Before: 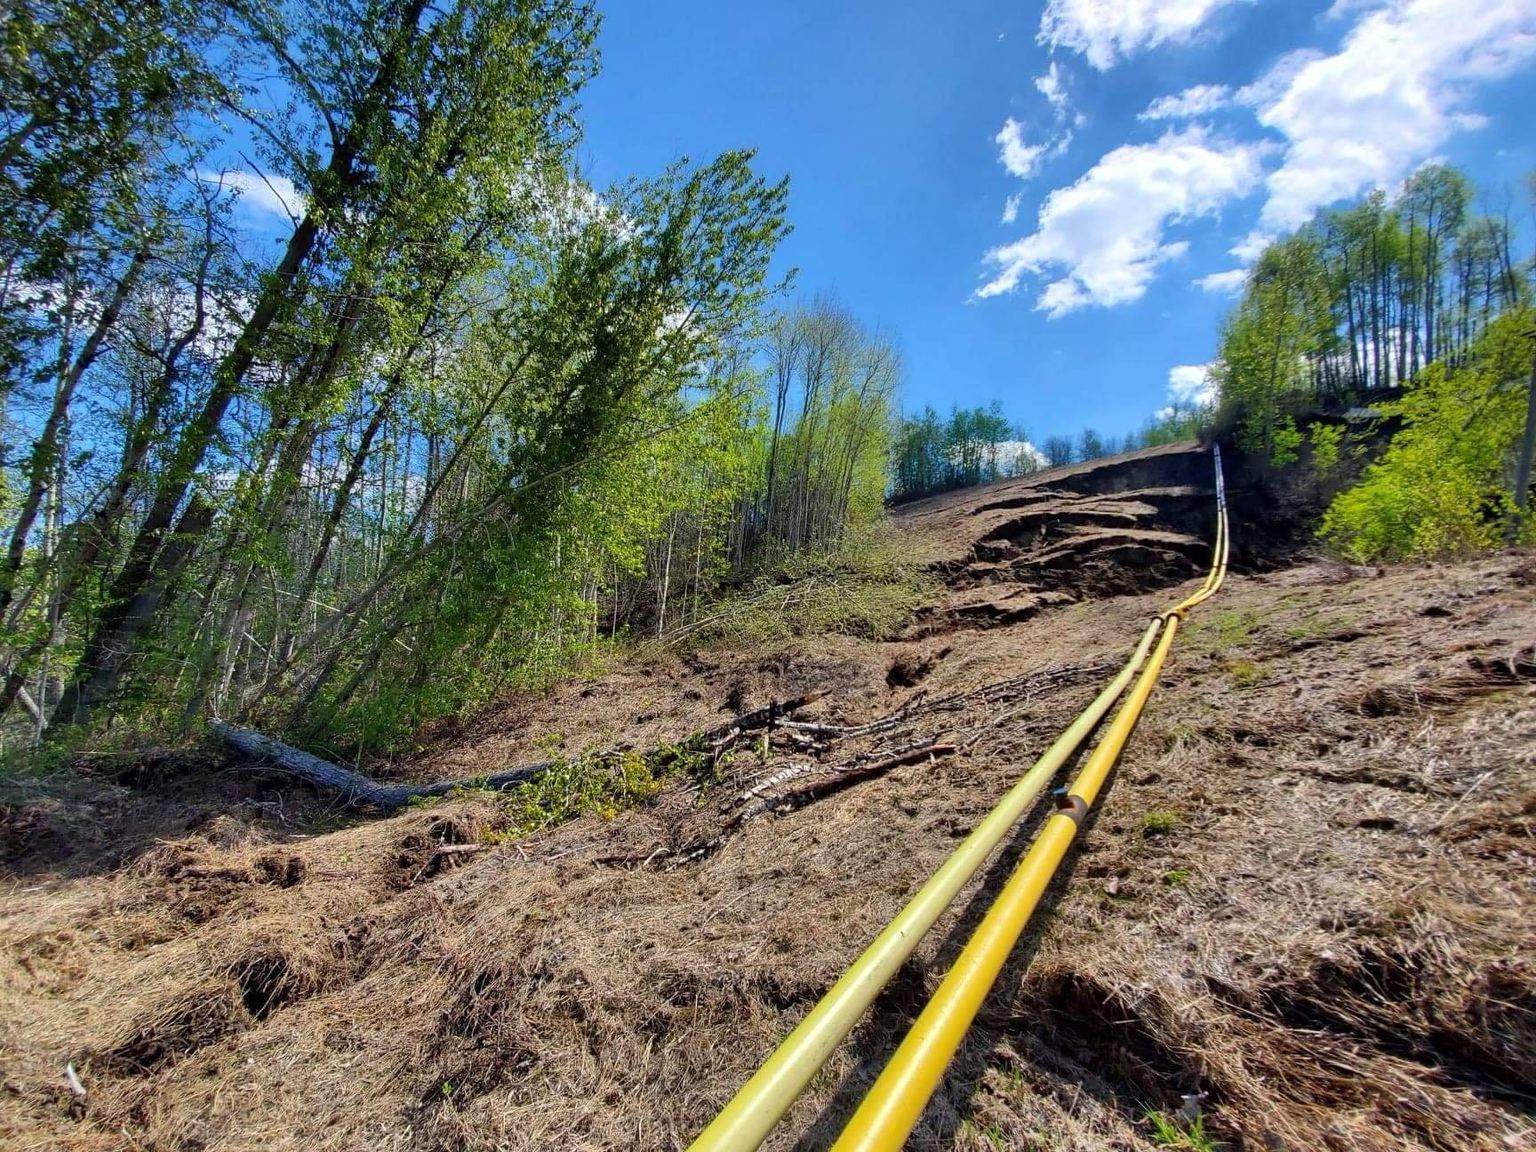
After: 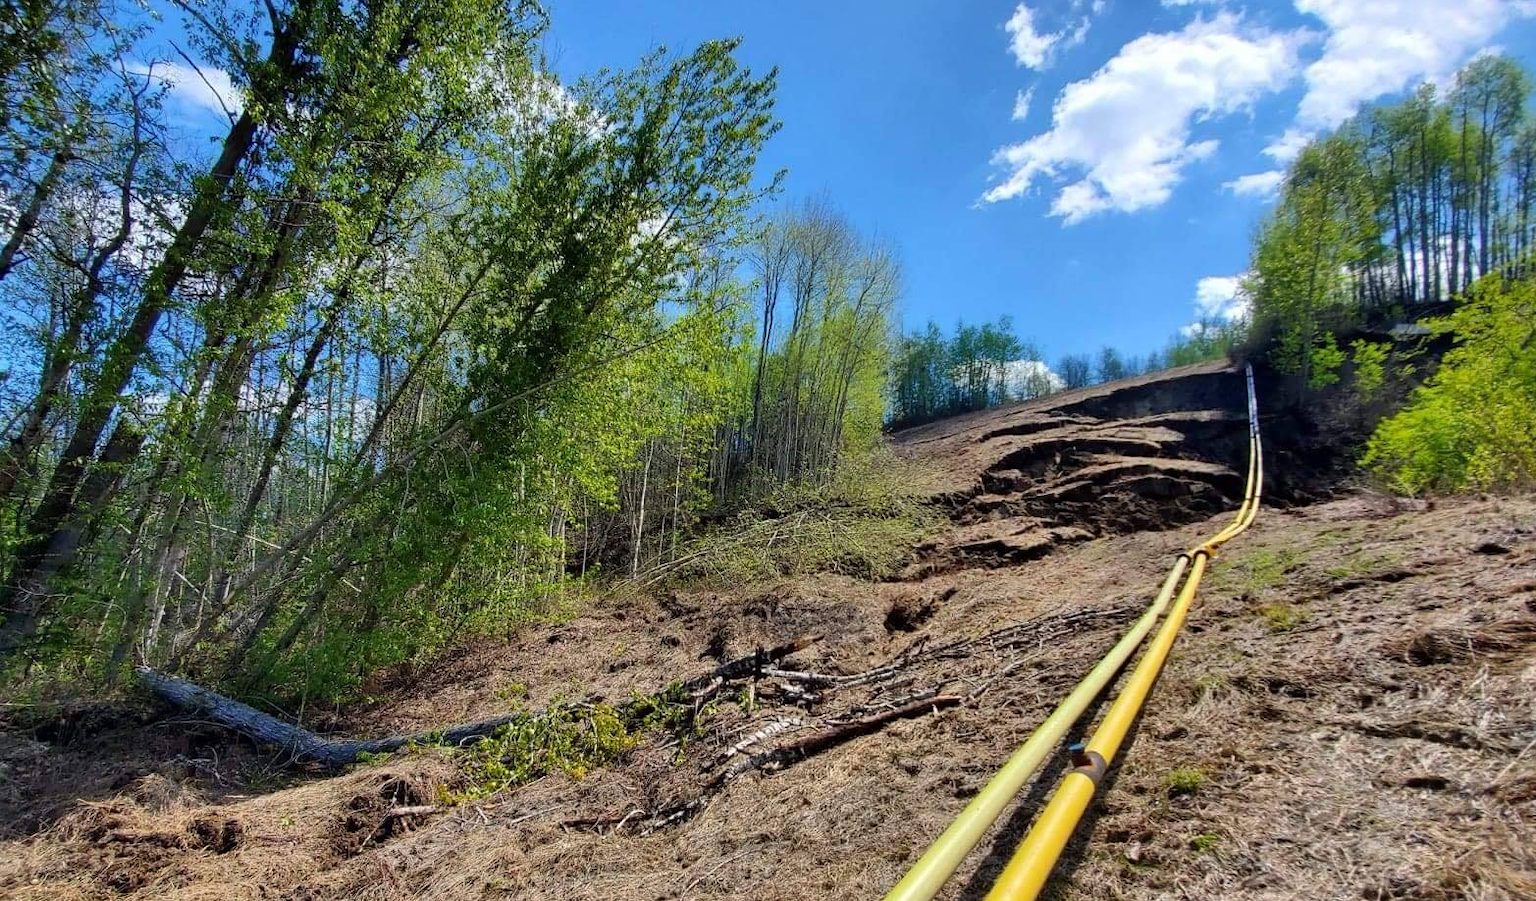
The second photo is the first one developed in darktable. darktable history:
crop: left 5.61%, top 10.008%, right 3.767%, bottom 19.038%
